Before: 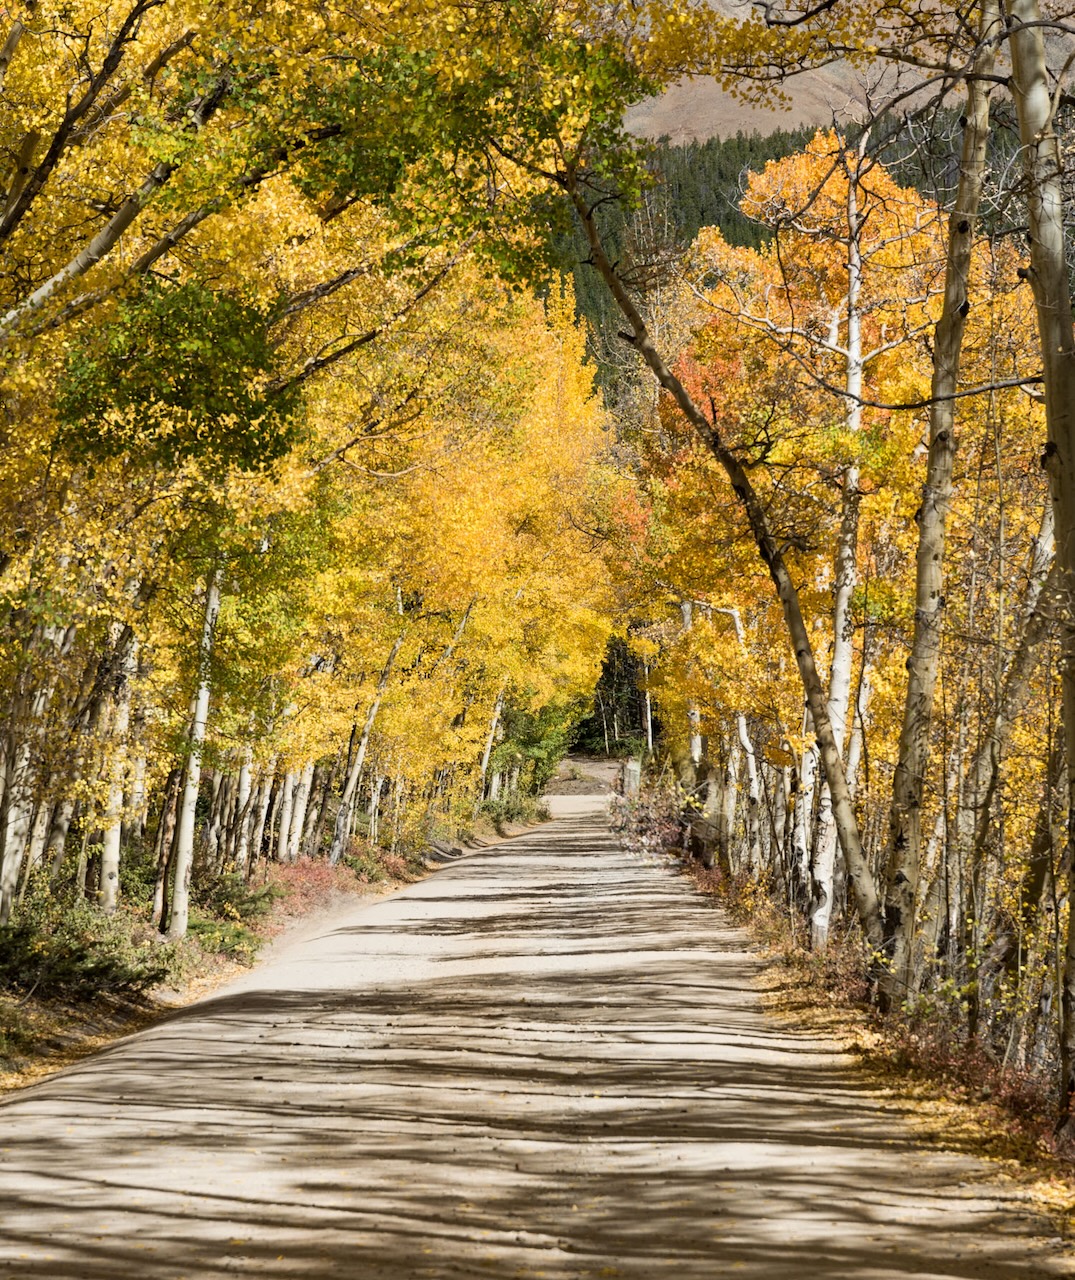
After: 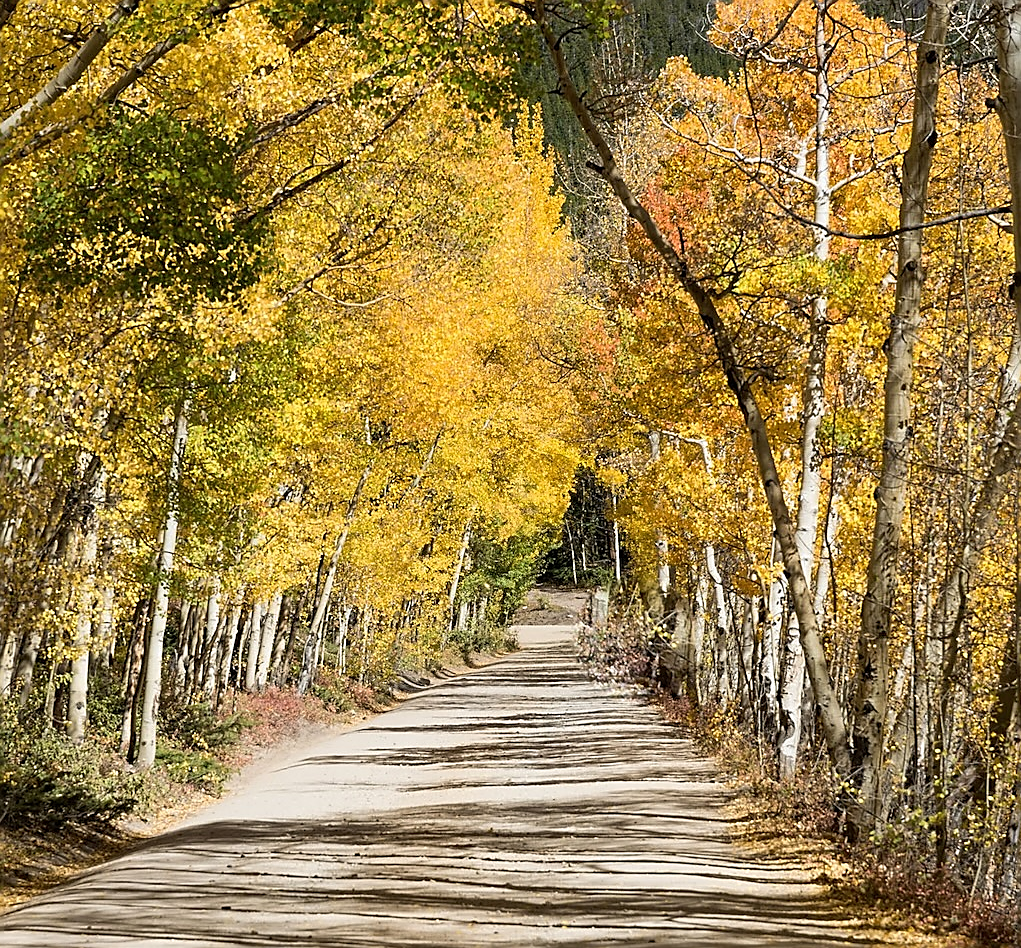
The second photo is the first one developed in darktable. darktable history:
crop and rotate: left 2.991%, top 13.302%, right 1.981%, bottom 12.636%
sharpen: radius 1.4, amount 1.25, threshold 0.7
